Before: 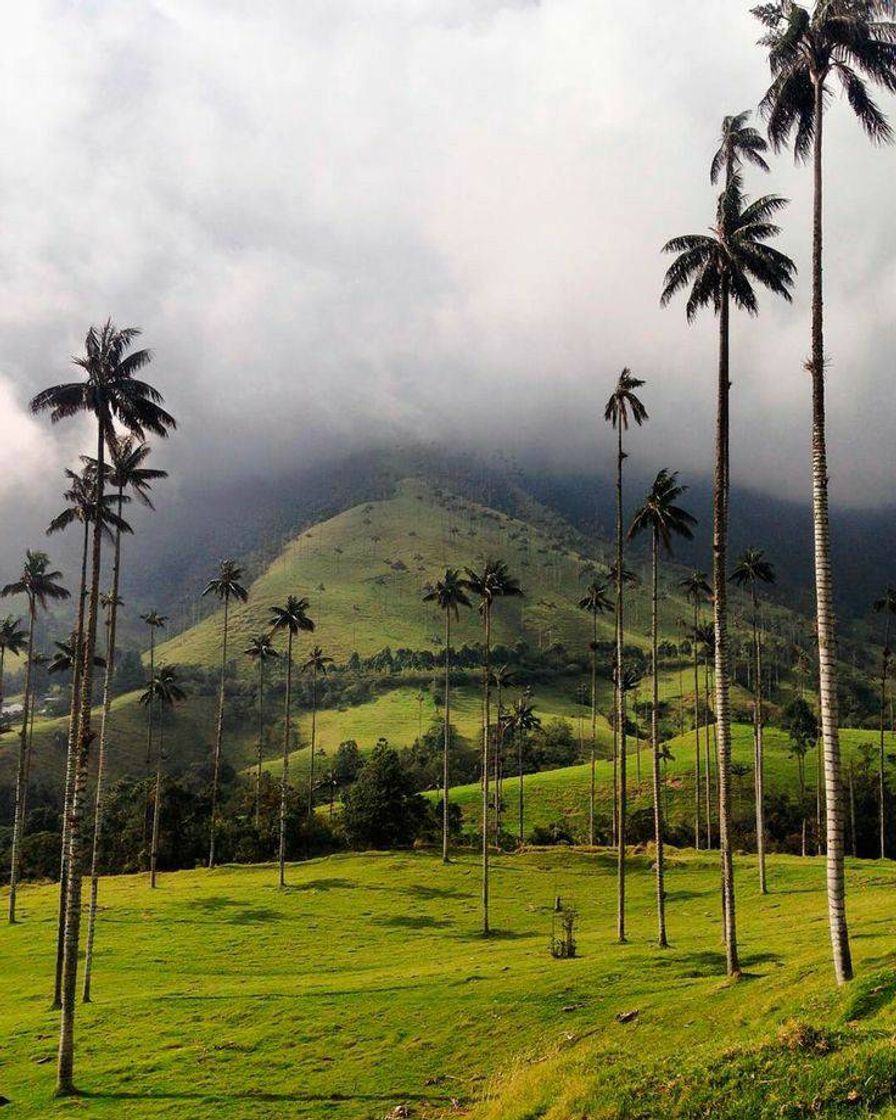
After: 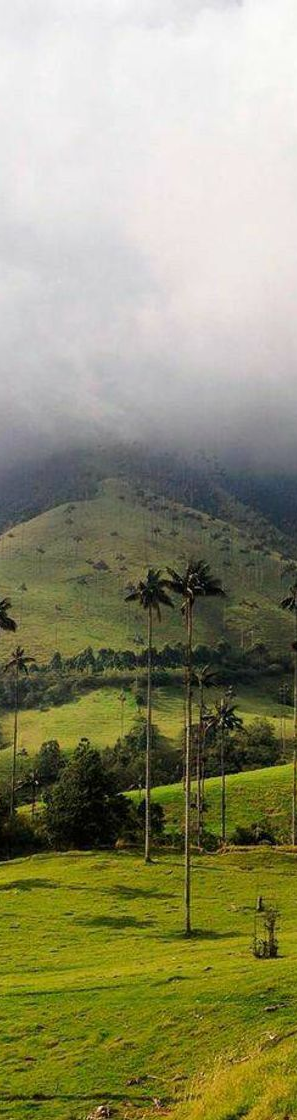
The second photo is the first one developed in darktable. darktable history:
exposure: compensate highlight preservation false
crop: left 33.284%, right 33.49%
